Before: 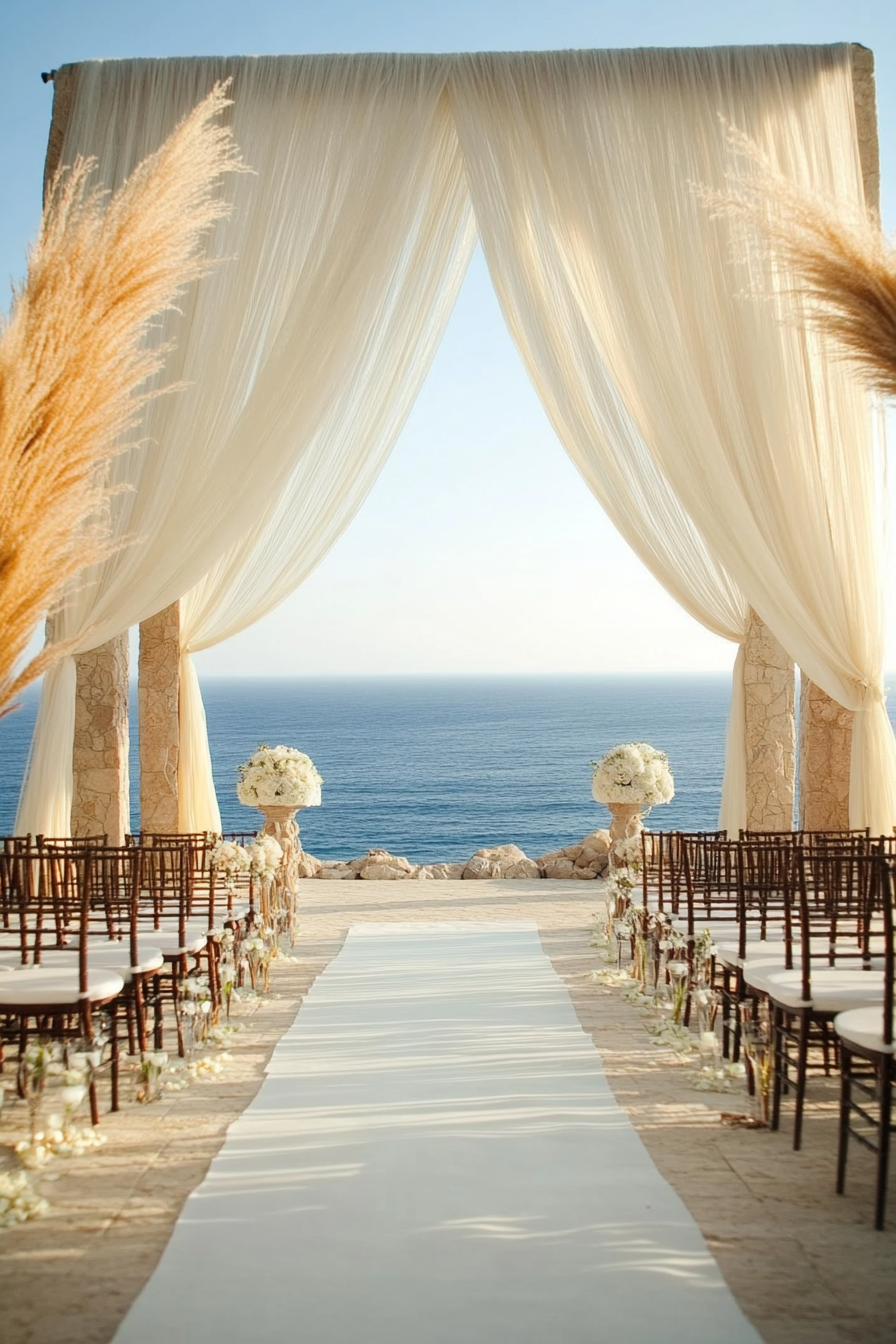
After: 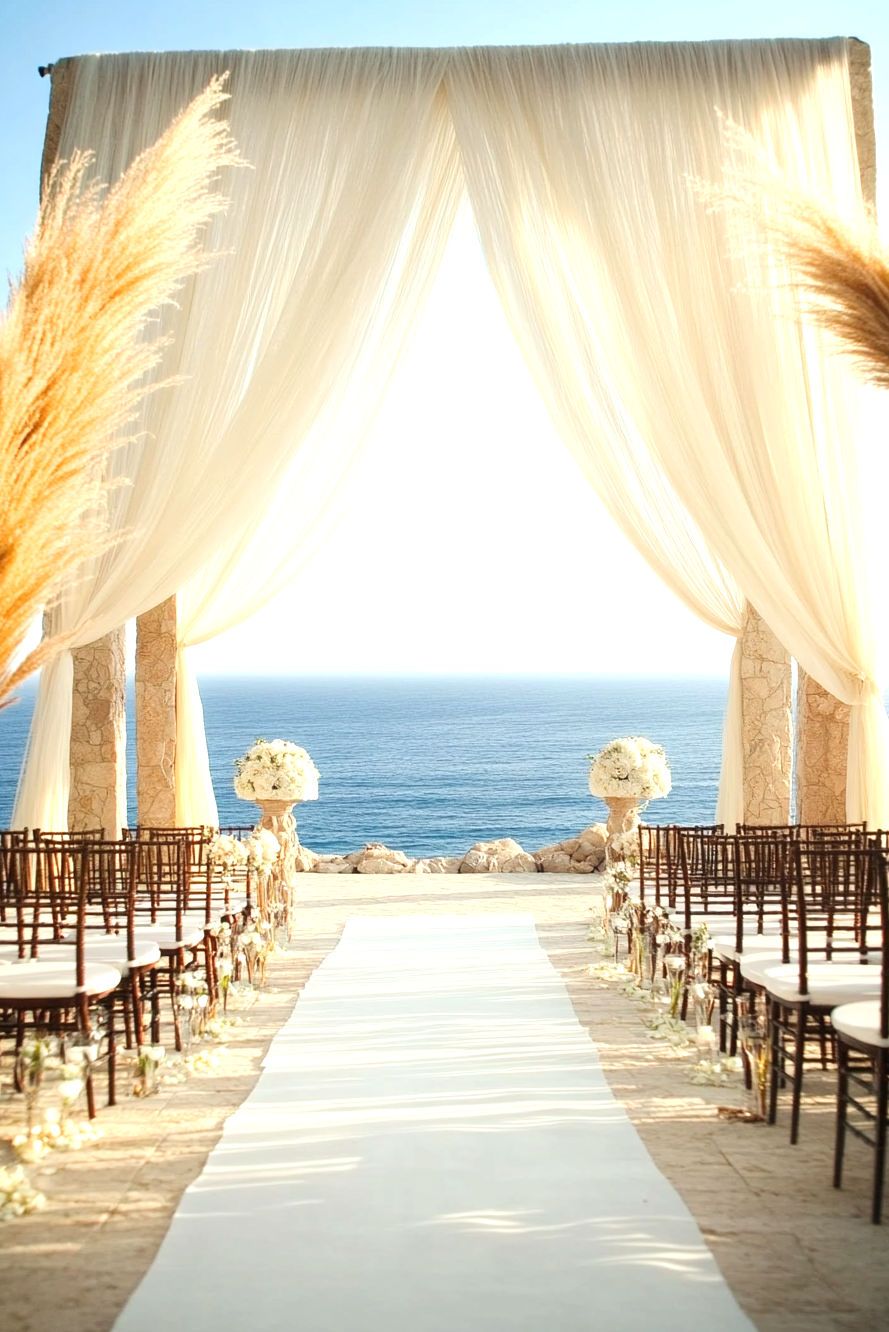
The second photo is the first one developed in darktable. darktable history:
crop: left 0.434%, top 0.485%, right 0.244%, bottom 0.386%
exposure: exposure 0.648 EV, compensate highlight preservation false
